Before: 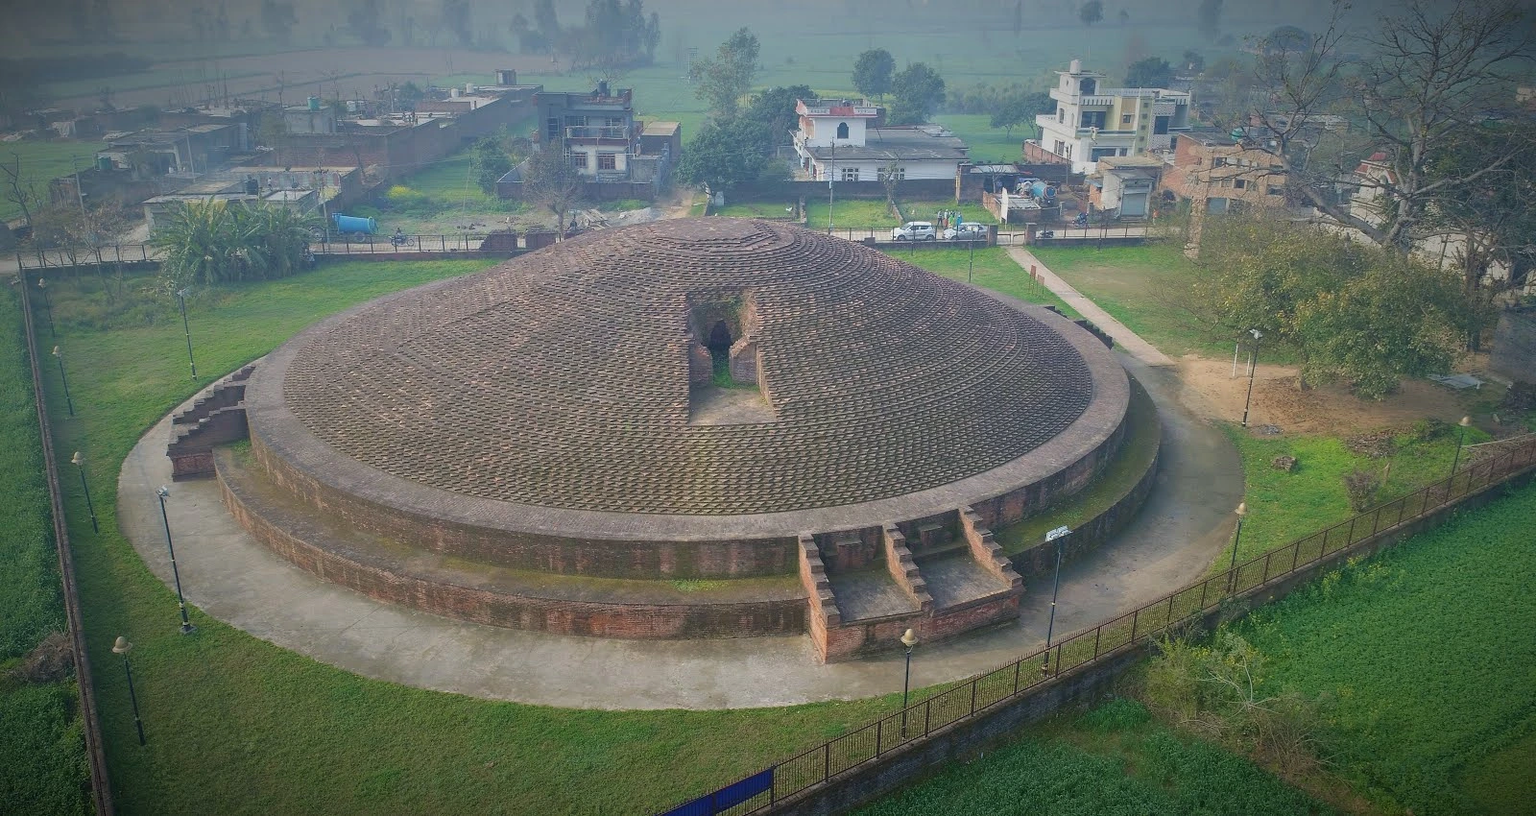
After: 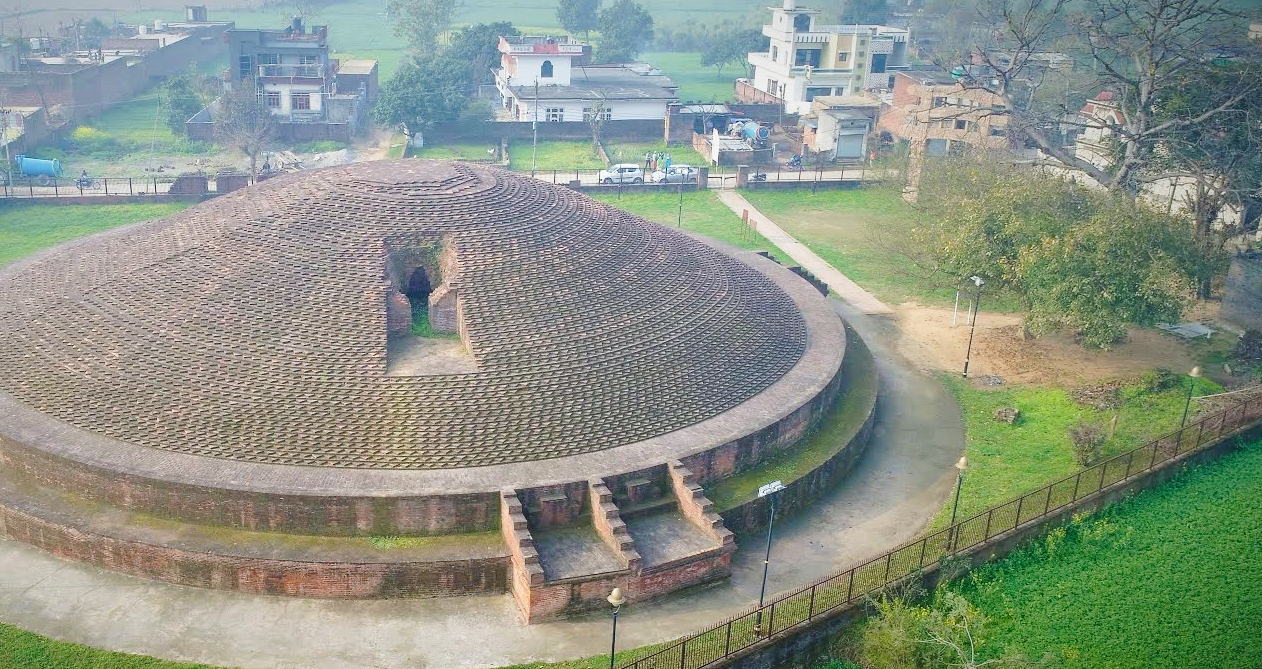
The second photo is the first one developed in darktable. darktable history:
crop and rotate: left 20.74%, top 7.912%, right 0.375%, bottom 13.378%
base curve: curves: ch0 [(0, 0) (0.028, 0.03) (0.121, 0.232) (0.46, 0.748) (0.859, 0.968) (1, 1)], preserve colors none
